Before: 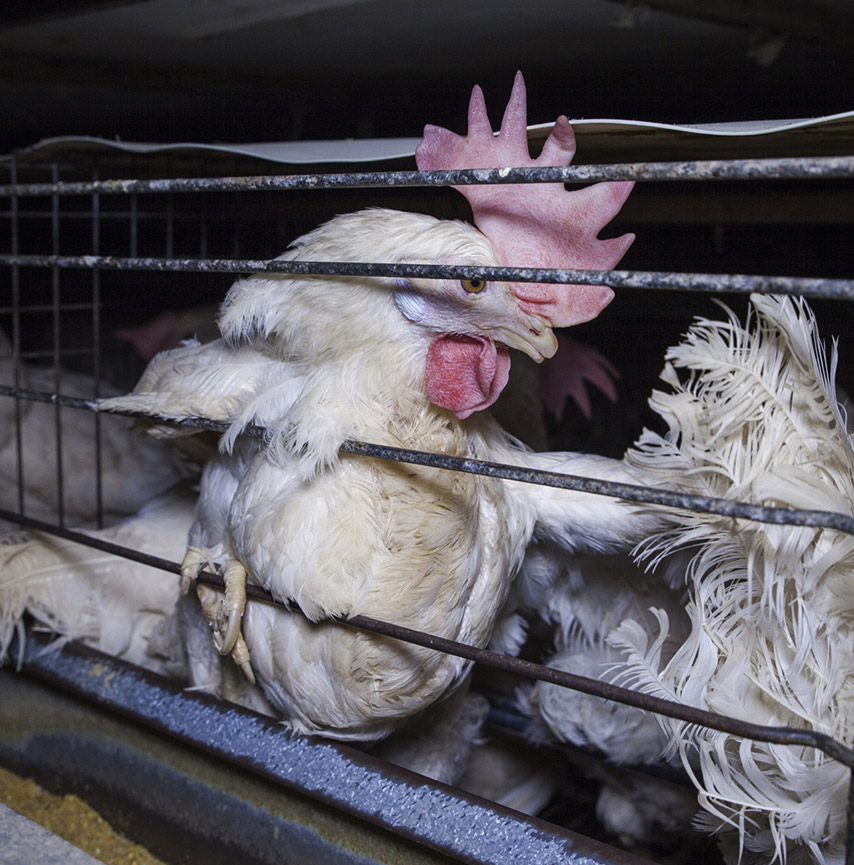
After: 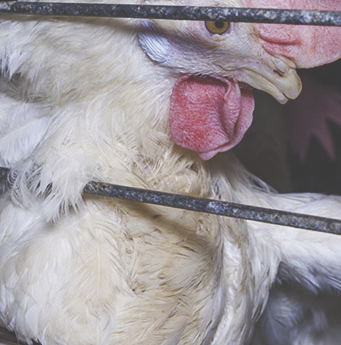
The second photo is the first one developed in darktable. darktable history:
exposure: black level correction -0.03, compensate highlight preservation false
shadows and highlights: shadows 0, highlights 40
contrast brightness saturation: contrast -0.11
crop: left 30%, top 30%, right 30%, bottom 30%
